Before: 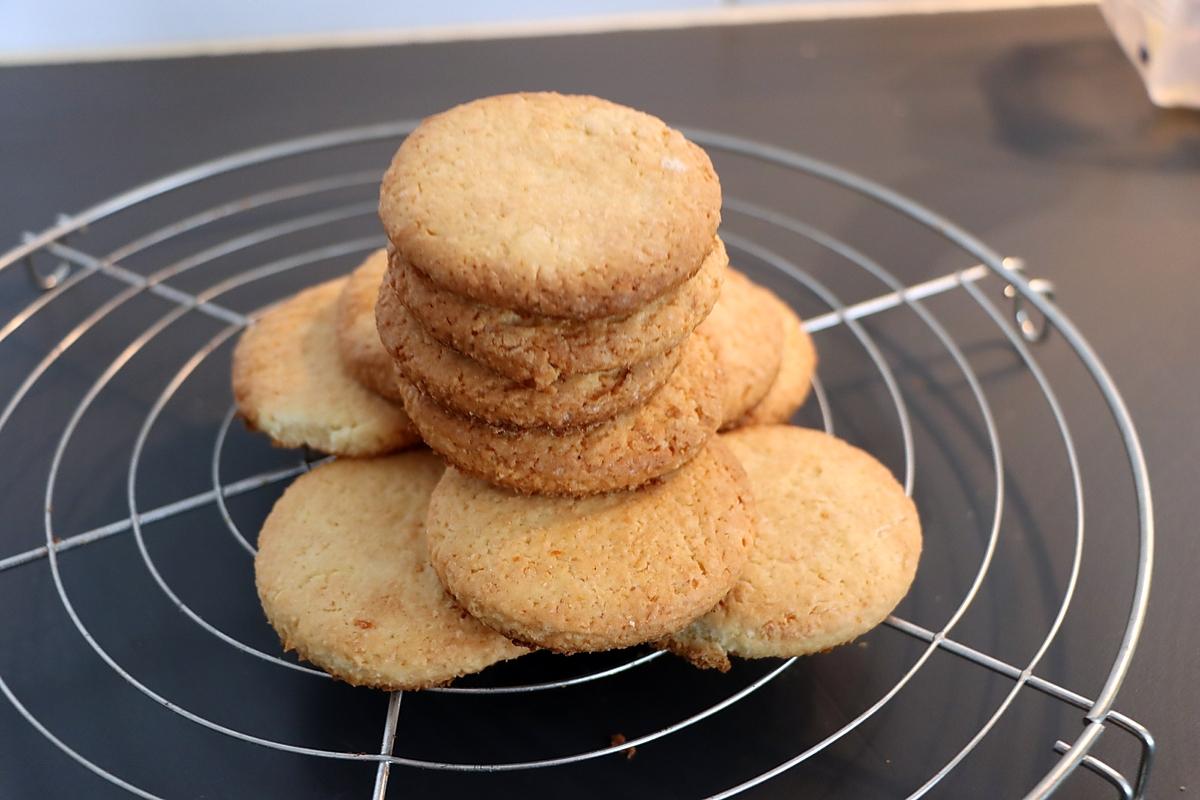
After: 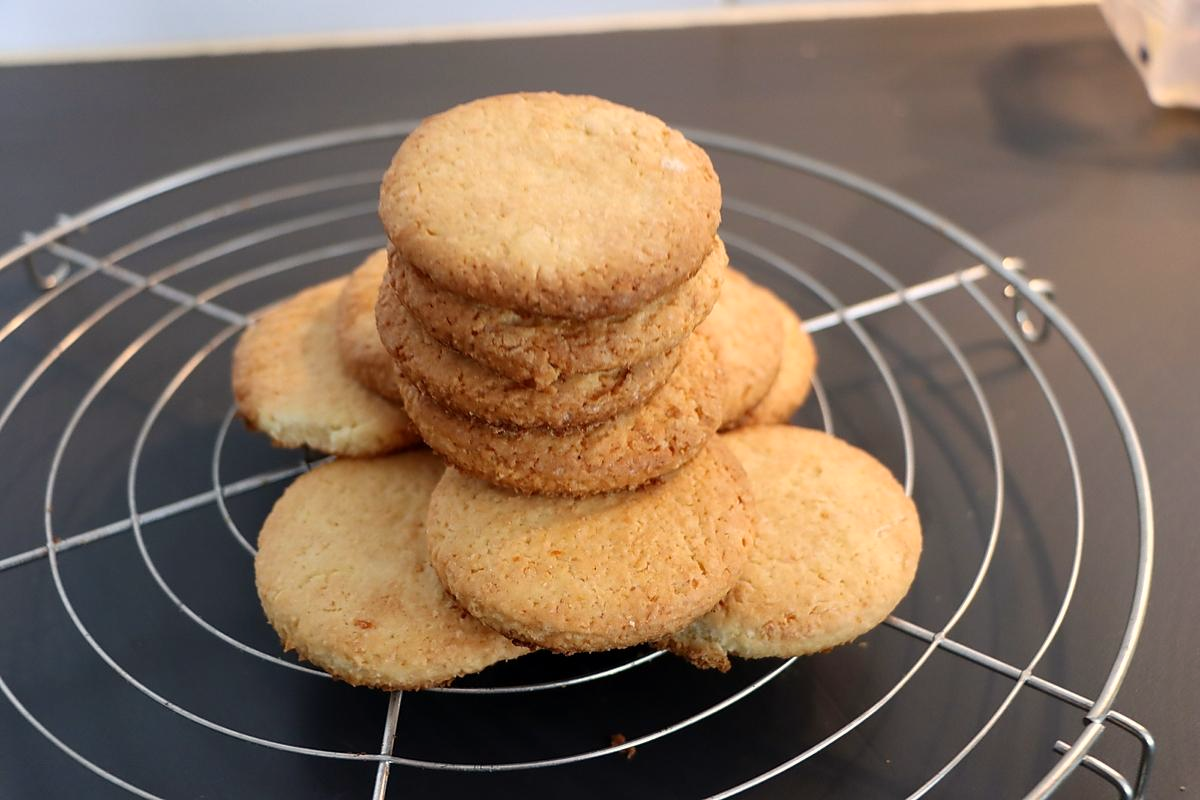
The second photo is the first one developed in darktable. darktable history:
color calibration: x 0.334, y 0.348, temperature 5397.86 K
